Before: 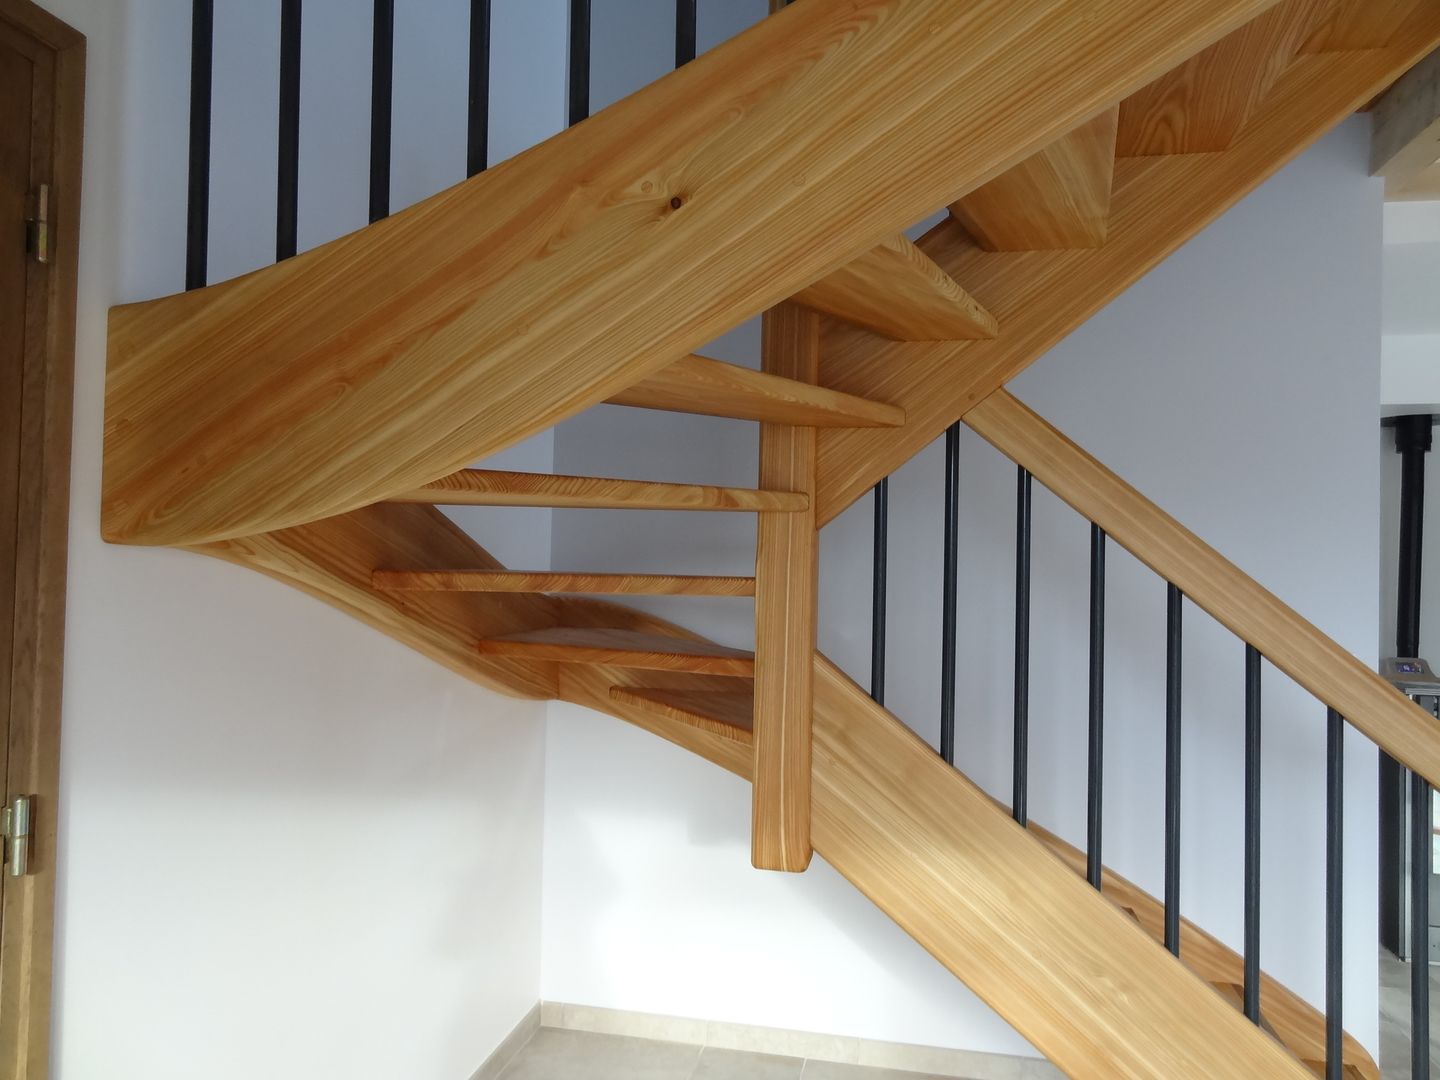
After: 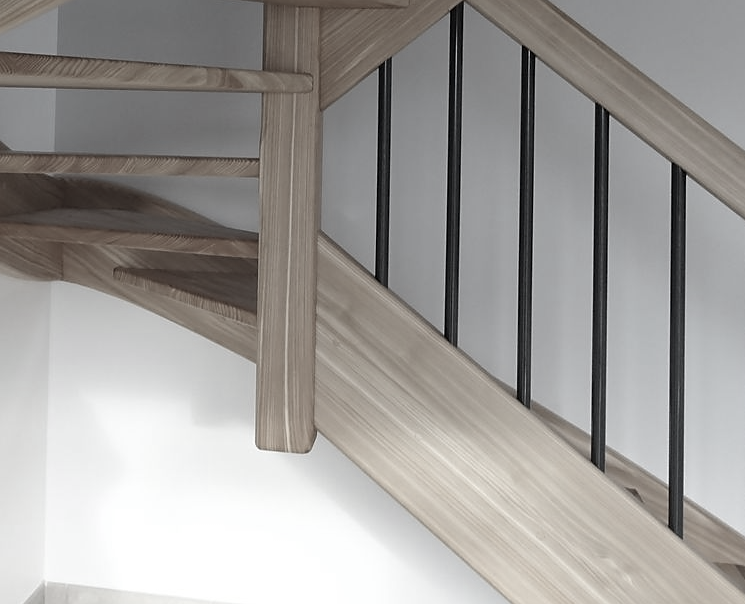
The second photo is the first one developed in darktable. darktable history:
crop: left 34.479%, top 38.822%, right 13.718%, bottom 5.172%
color correction: saturation 0.2
sharpen: radius 1.864, amount 0.398, threshold 1.271
